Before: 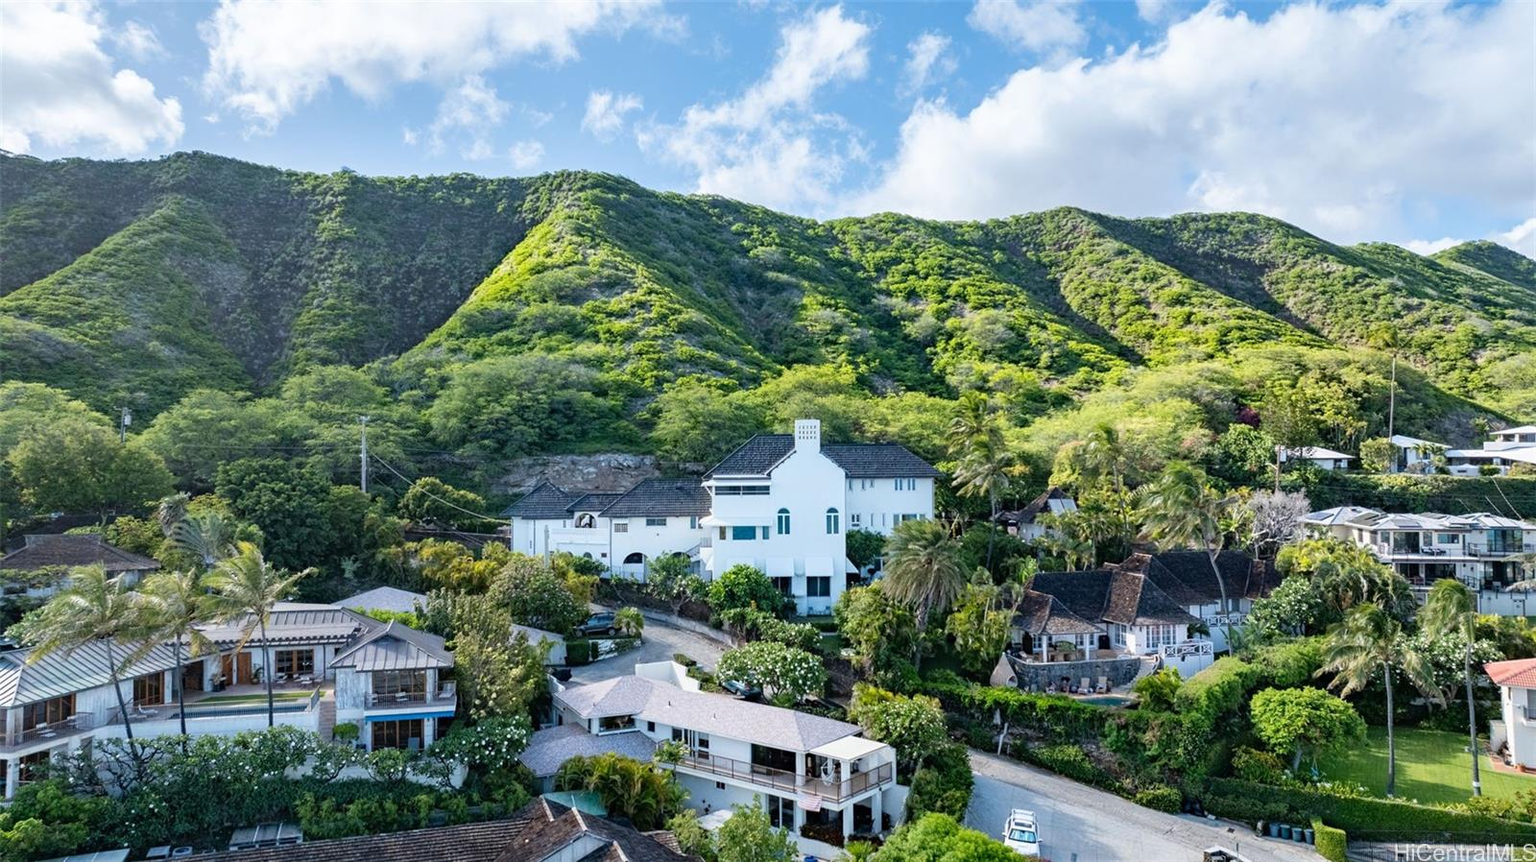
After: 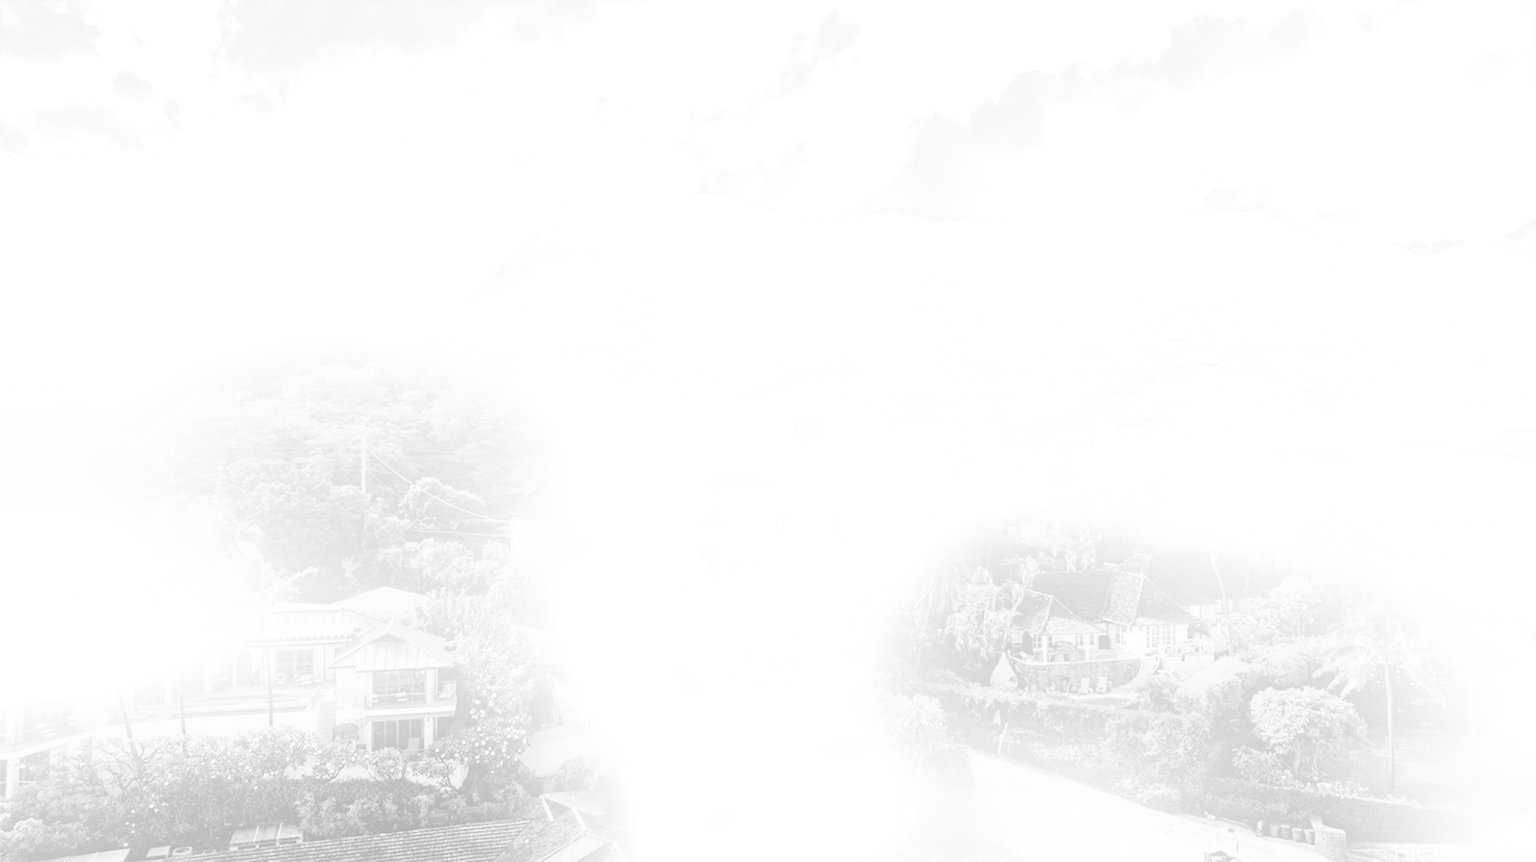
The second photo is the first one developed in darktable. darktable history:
exposure: black level correction 0.003, exposure 0.383 EV, compensate highlight preservation false
base curve: curves: ch0 [(0, 0) (0.032, 0.025) (0.121, 0.166) (0.206, 0.329) (0.605, 0.79) (1, 1)], preserve colors none
monochrome: on, module defaults
bloom: size 25%, threshold 5%, strength 90%
